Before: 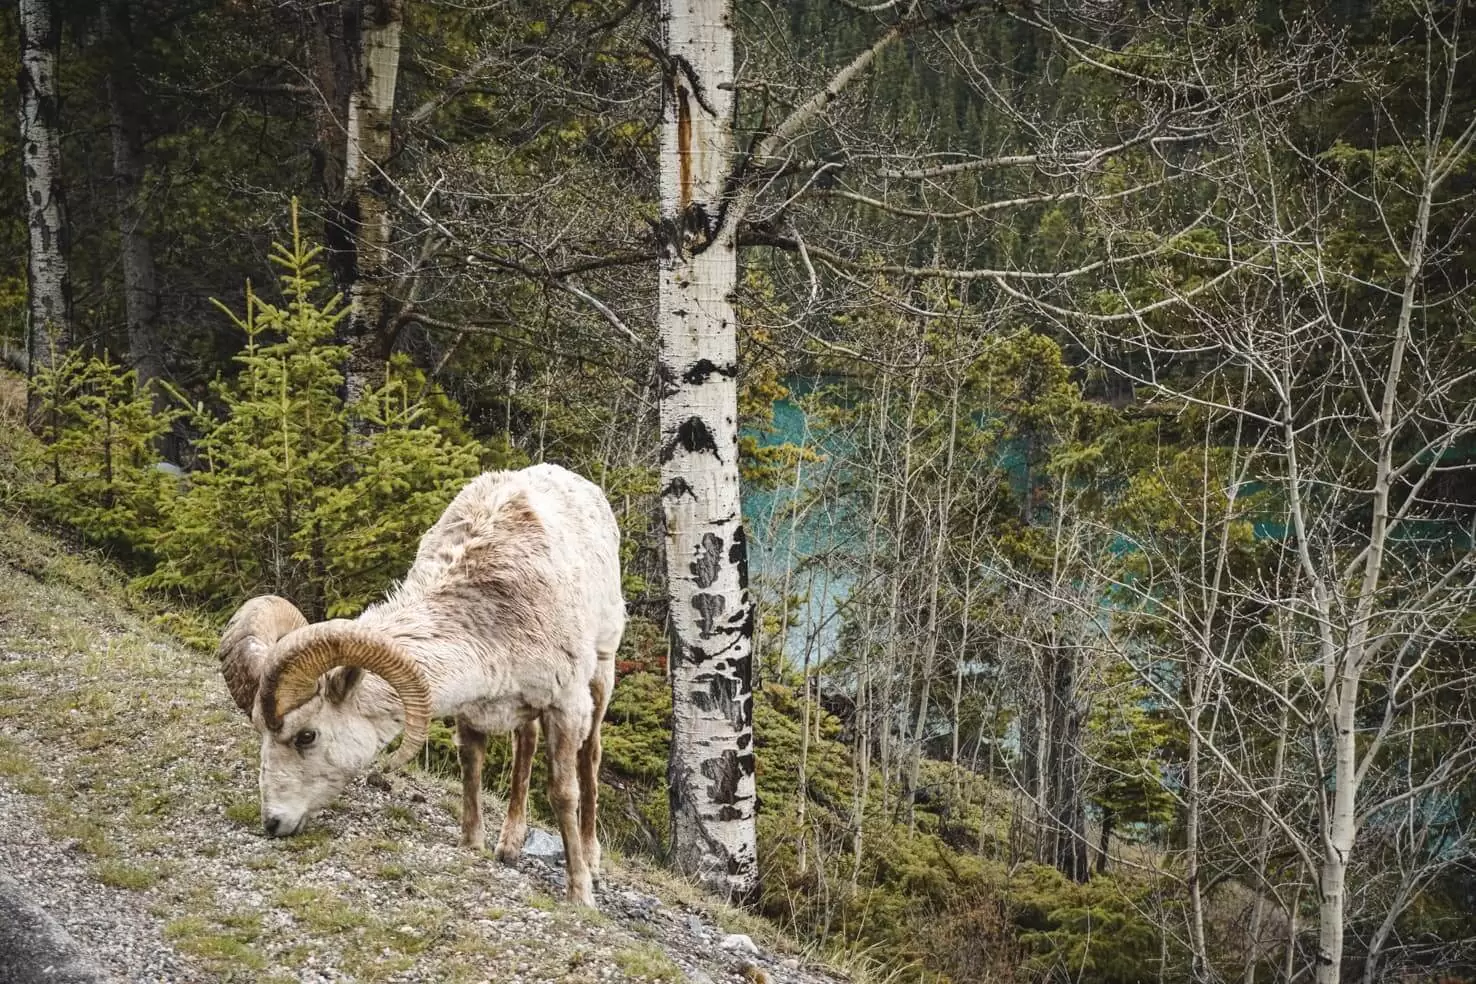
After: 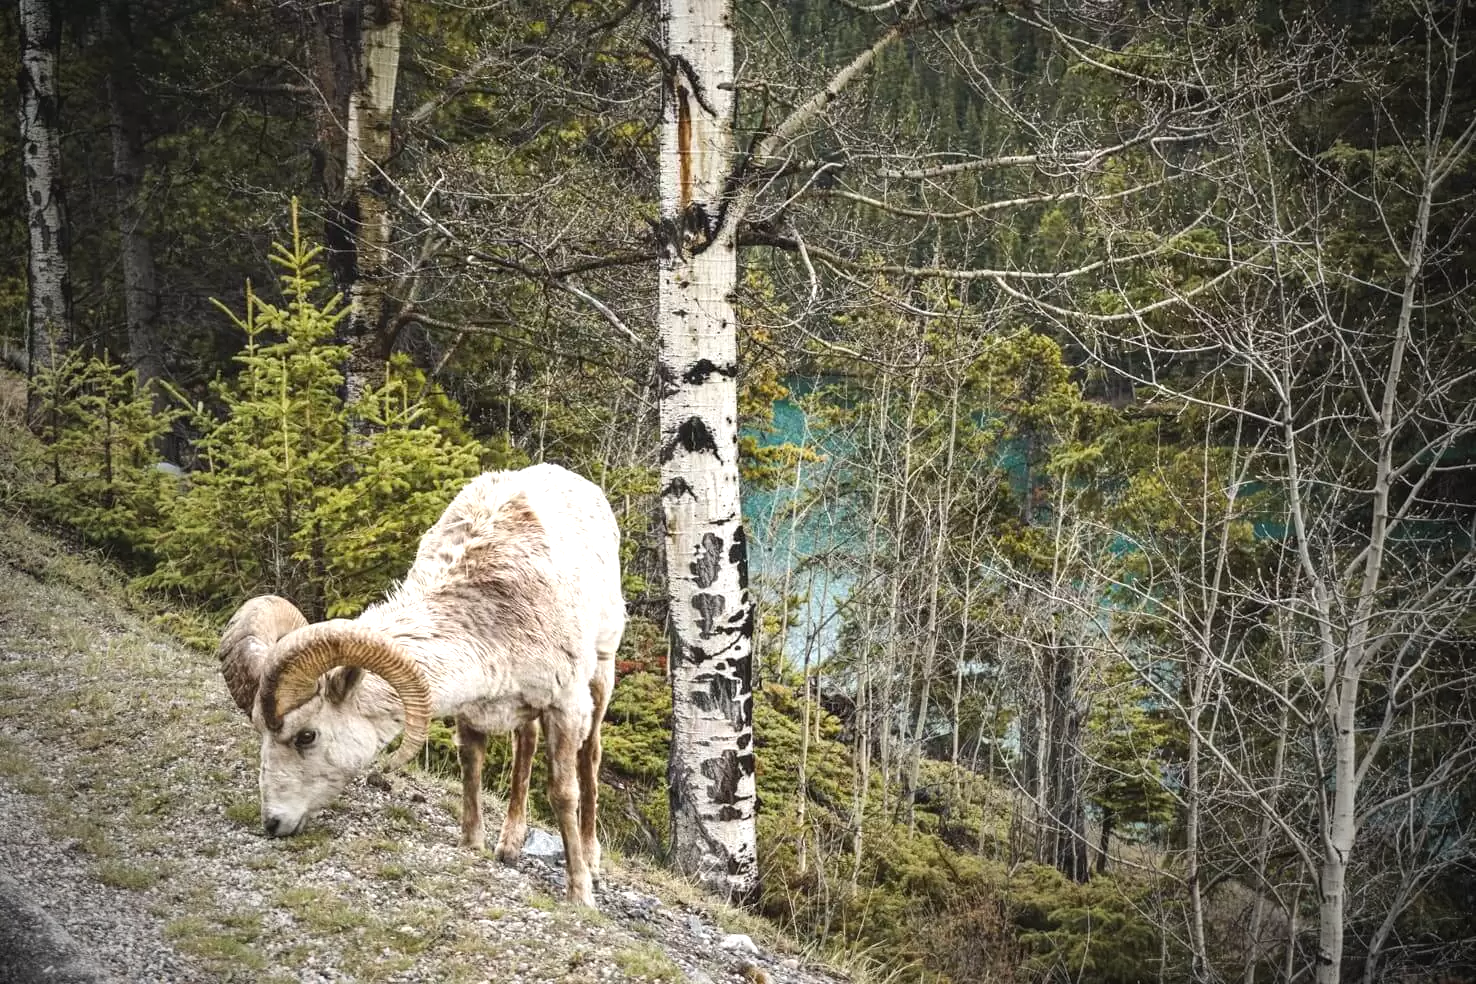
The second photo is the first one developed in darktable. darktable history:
vignetting: fall-off start 72.14%, fall-off radius 108.07%, brightness -0.713, saturation -0.488, center (-0.054, -0.359), width/height ratio 0.729
exposure: black level correction 0.001, exposure 0.5 EV, compensate exposure bias true, compensate highlight preservation false
